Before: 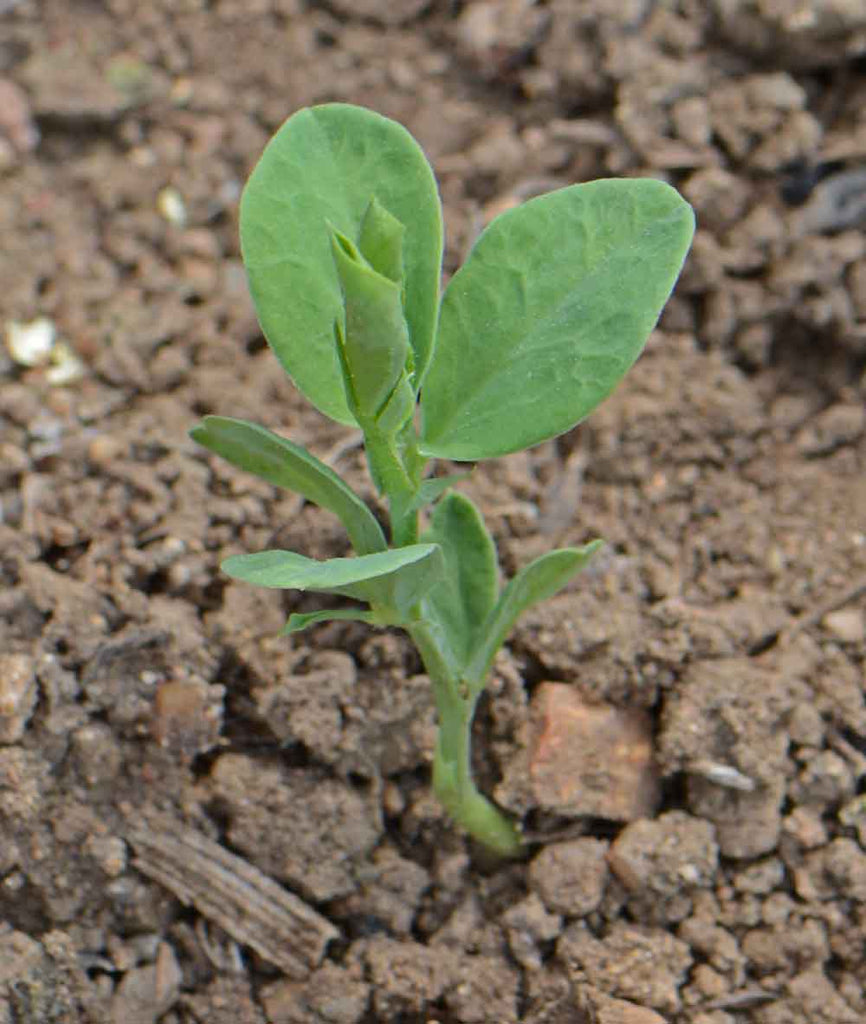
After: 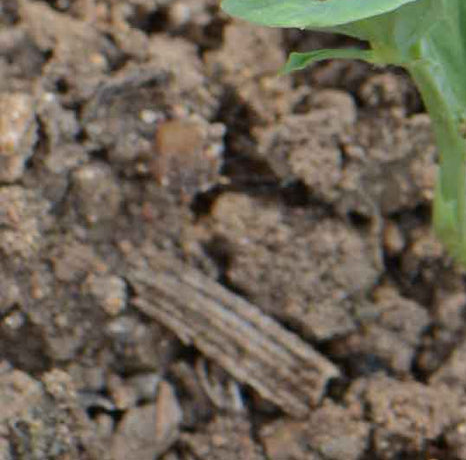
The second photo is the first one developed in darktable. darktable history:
crop and rotate: top 54.877%, right 46.141%, bottom 0.132%
